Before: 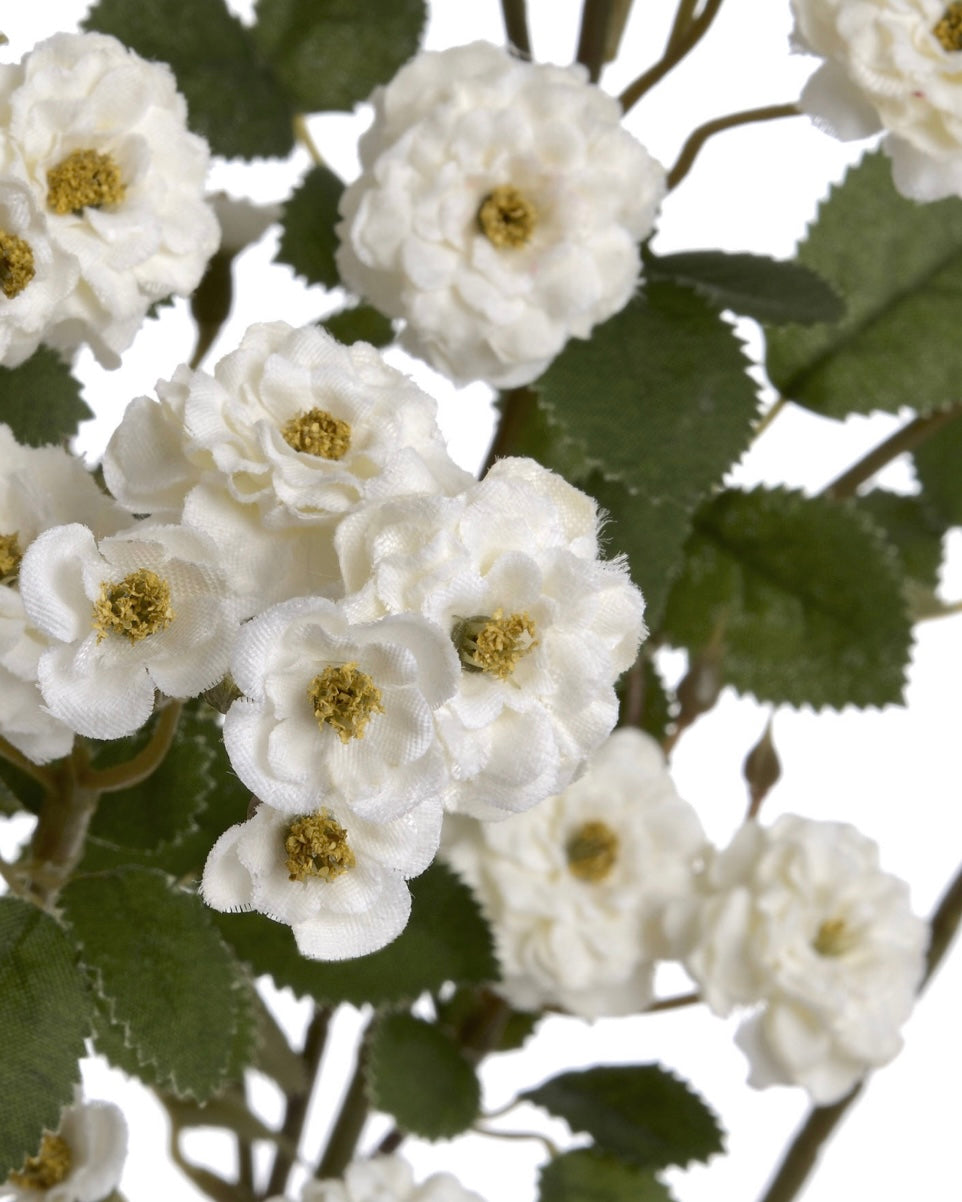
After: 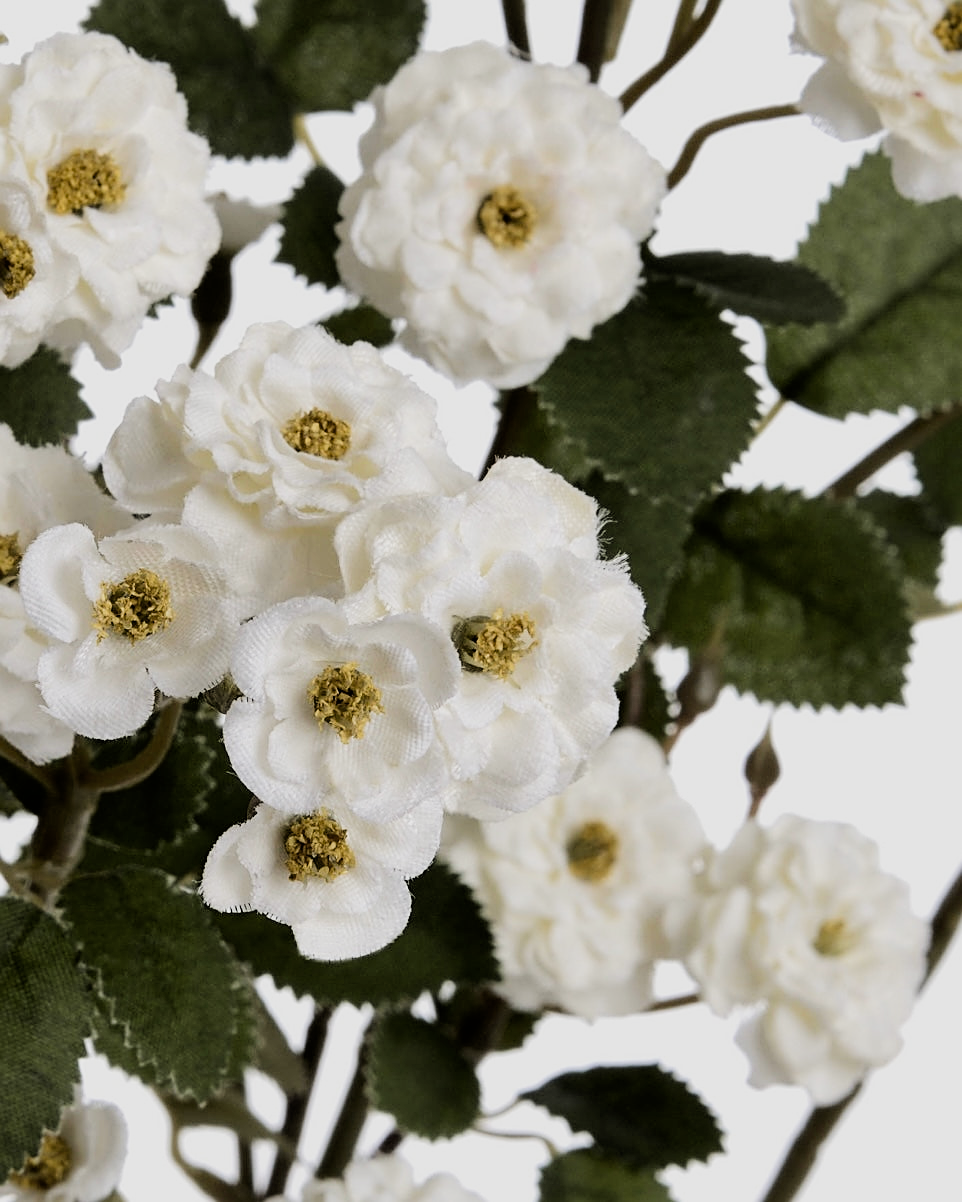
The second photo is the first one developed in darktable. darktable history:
sharpen: on, module defaults
filmic rgb: black relative exposure -5 EV, hardness 2.88, contrast 1.3, highlights saturation mix -30%
